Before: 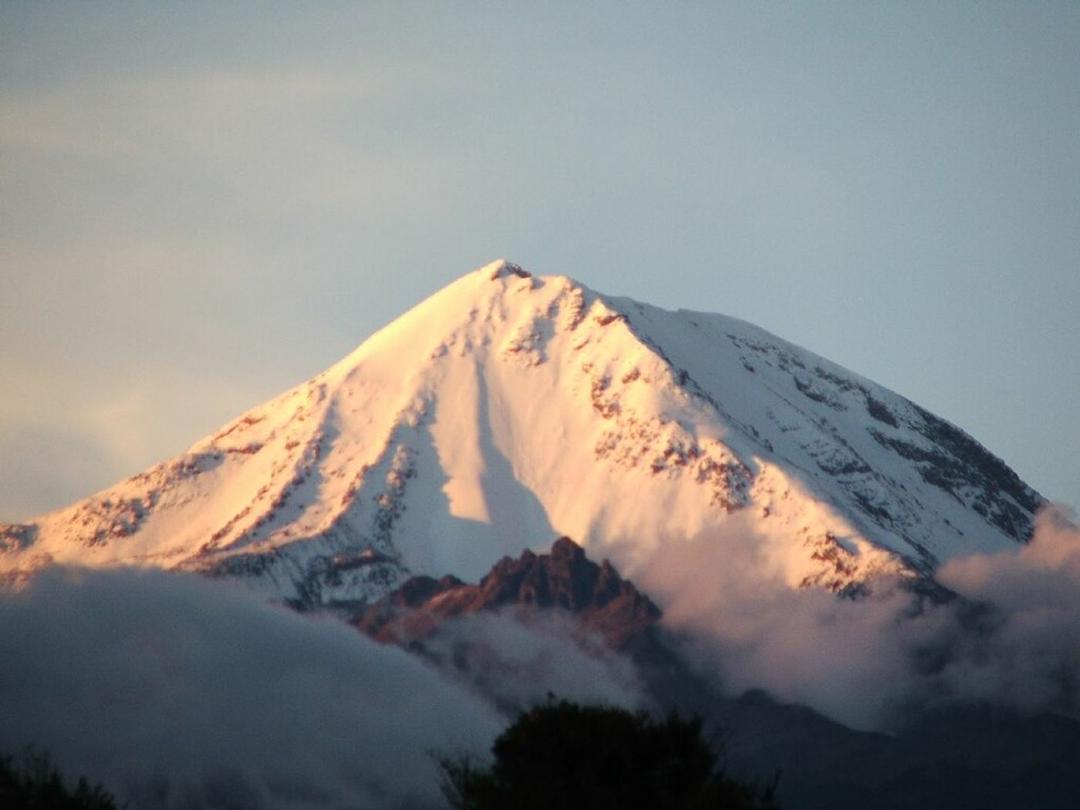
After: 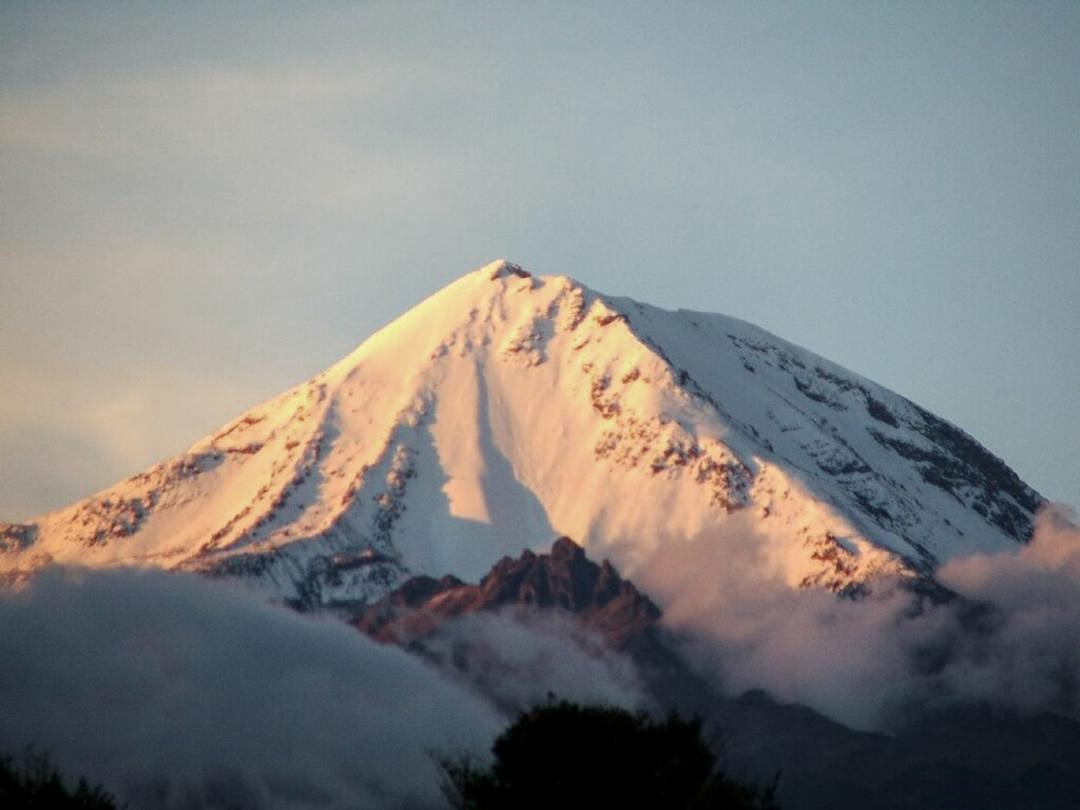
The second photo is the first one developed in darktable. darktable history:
local contrast: on, module defaults
color zones: curves: ch0 [(0, 0.444) (0.143, 0.442) (0.286, 0.441) (0.429, 0.441) (0.571, 0.441) (0.714, 0.441) (0.857, 0.442) (1, 0.444)]
